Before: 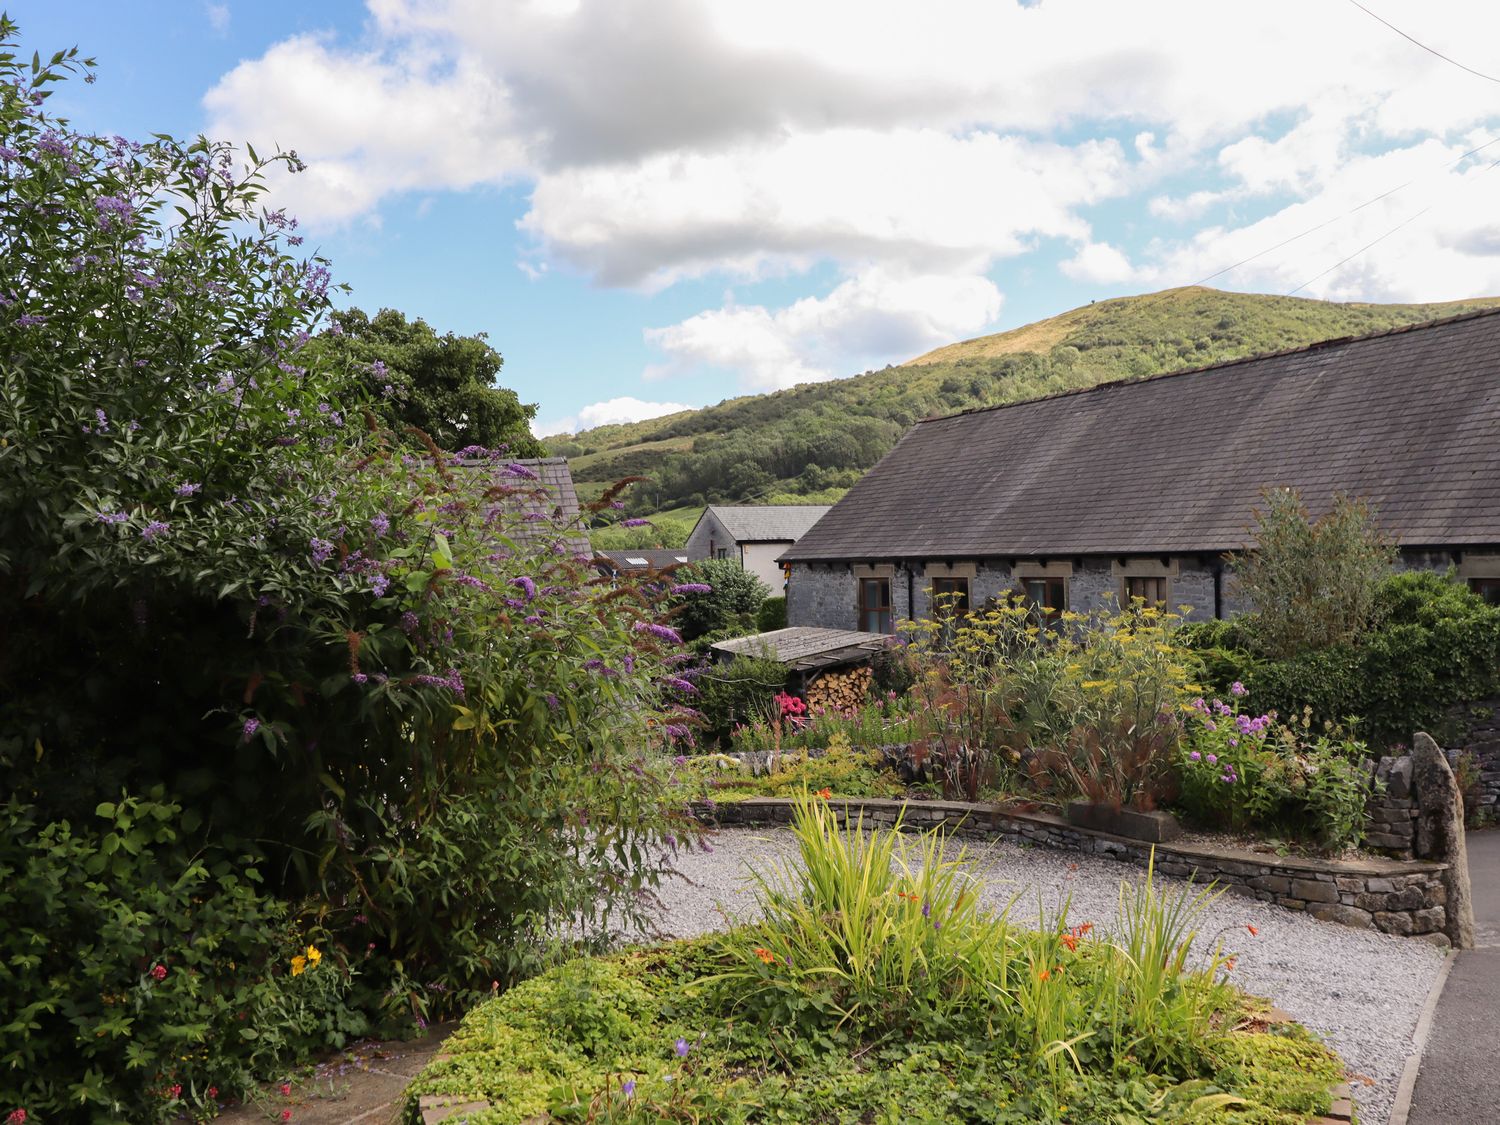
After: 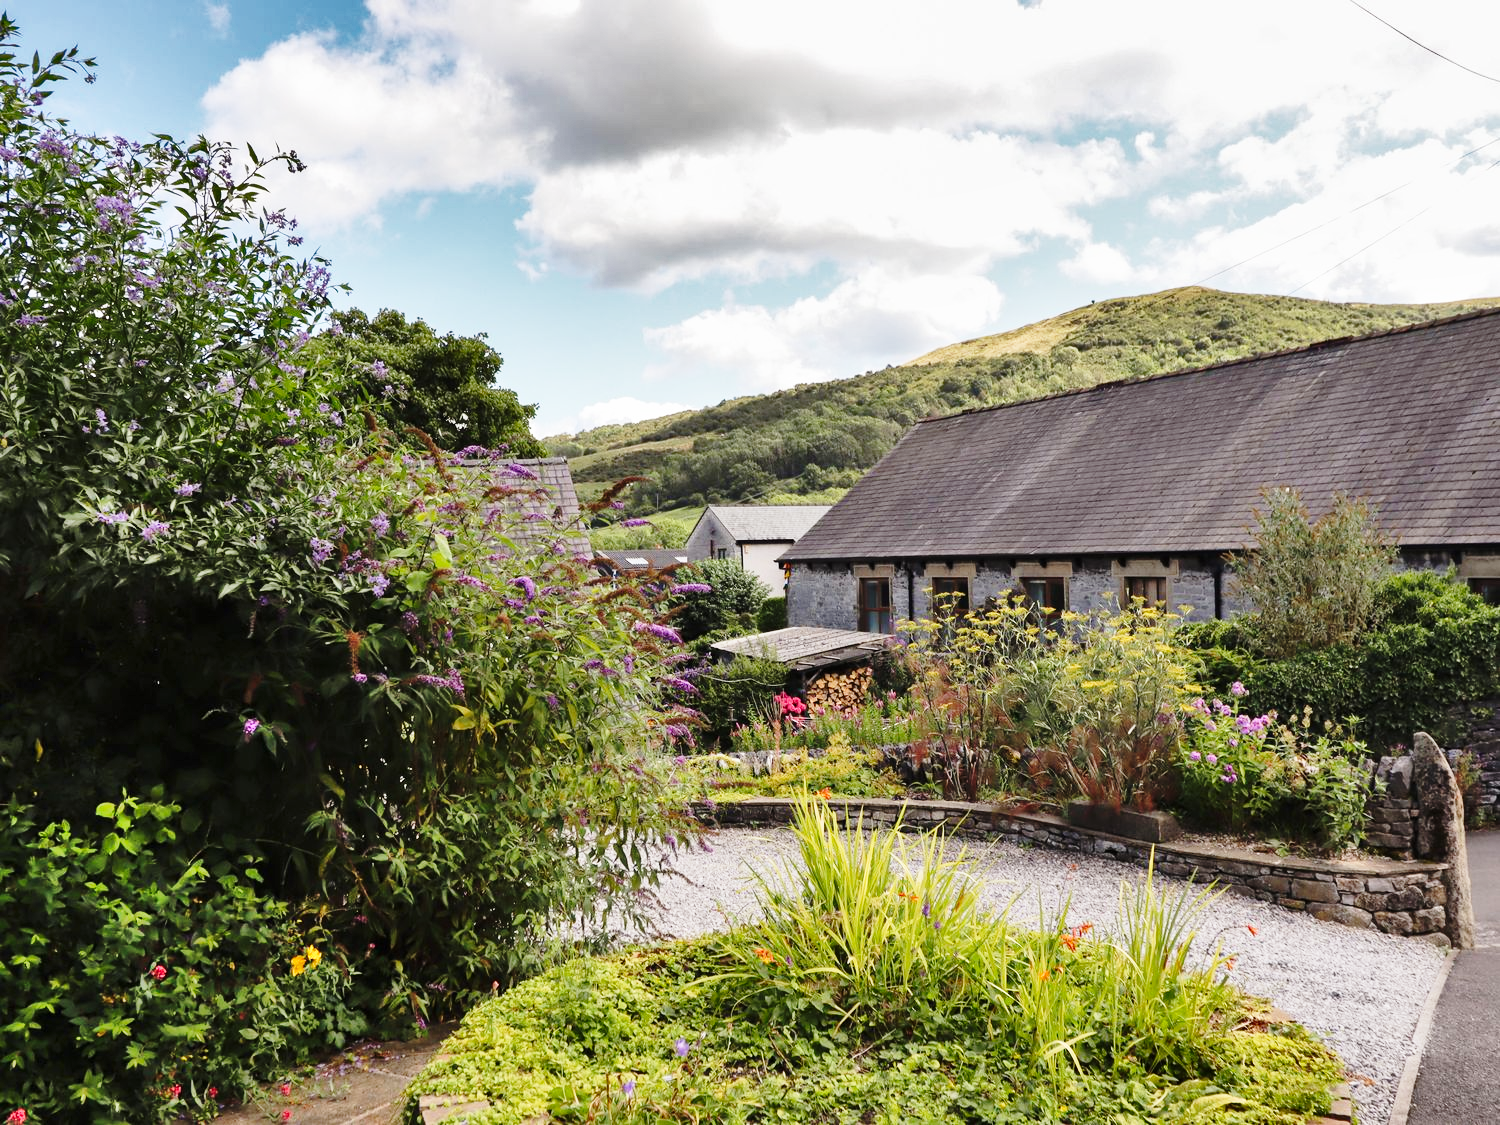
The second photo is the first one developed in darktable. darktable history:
base curve: curves: ch0 [(0, 0) (0.028, 0.03) (0.121, 0.232) (0.46, 0.748) (0.859, 0.968) (1, 1)], preserve colors none
tone equalizer: mask exposure compensation -0.504 EV
shadows and highlights: white point adjustment 0.096, highlights -69.24, soften with gaussian
